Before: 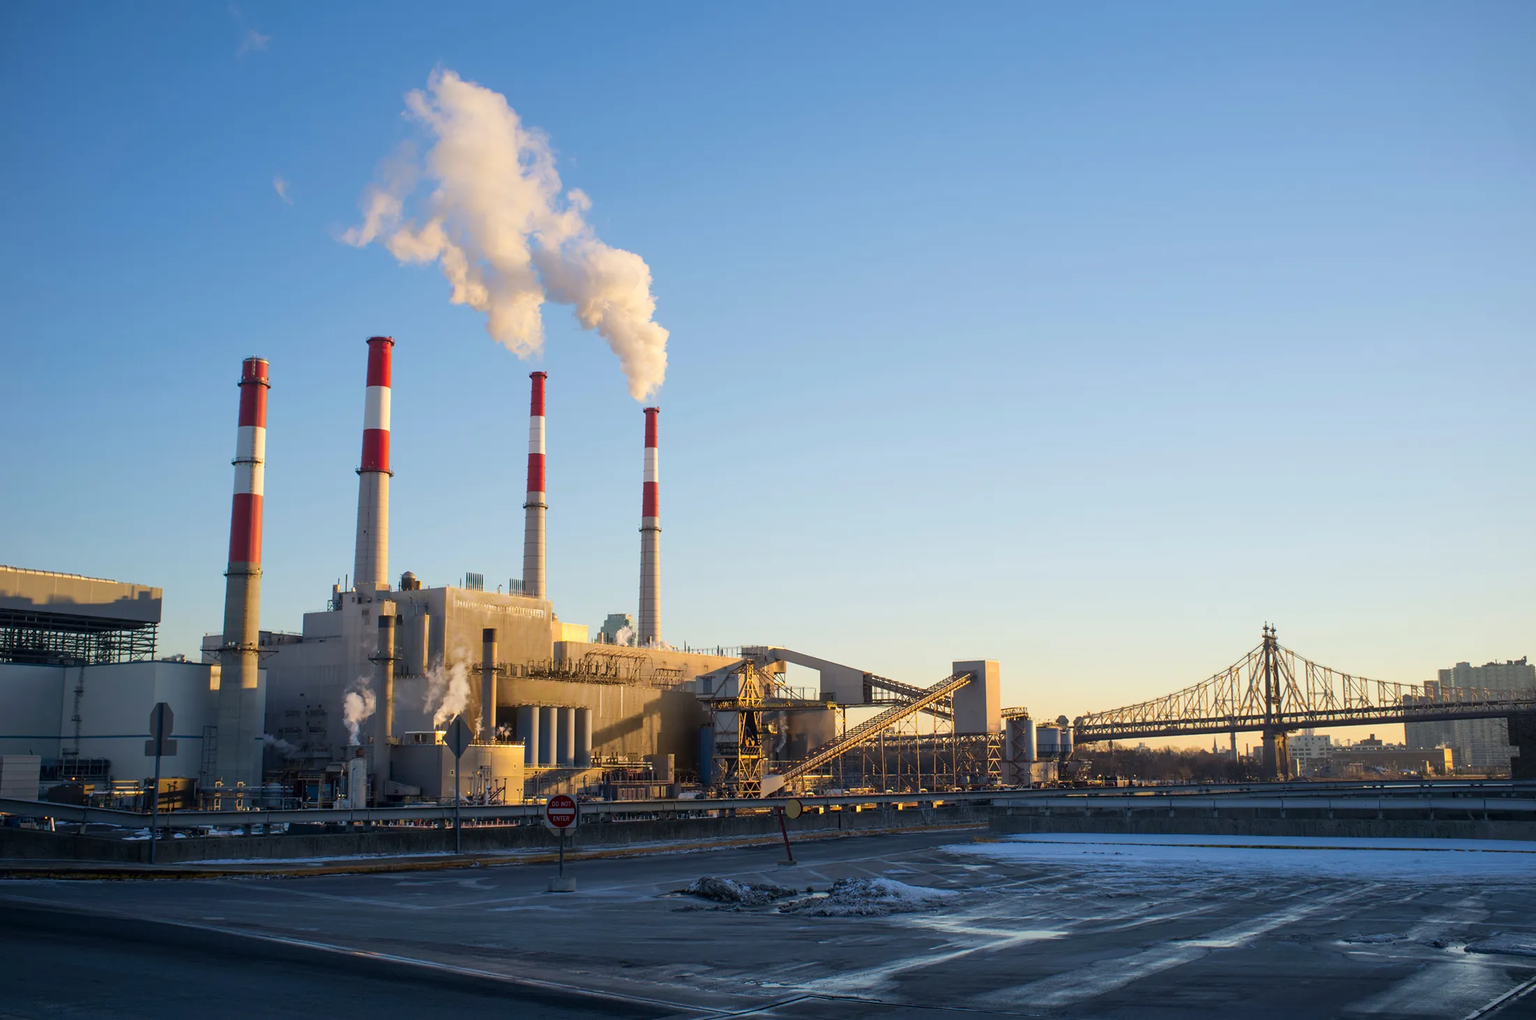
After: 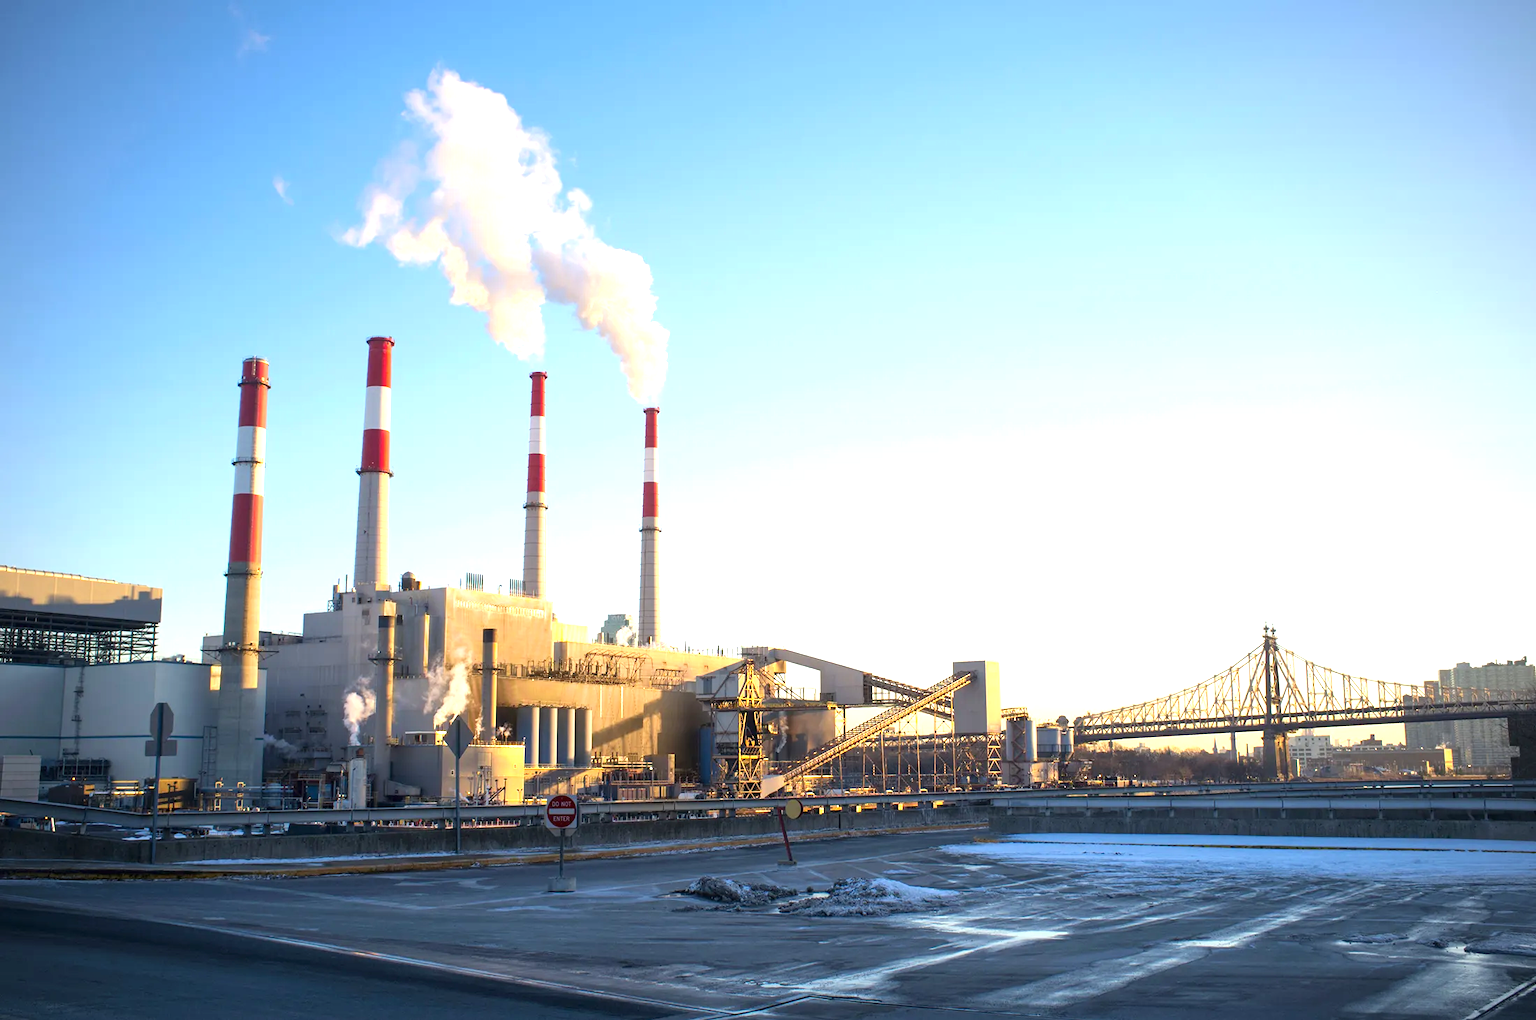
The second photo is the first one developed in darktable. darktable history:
vignetting: fall-off radius 61.01%, brightness -0.435, saturation -0.209, center (-0.035, 0.148)
exposure: black level correction 0, exposure 1.095 EV, compensate highlight preservation false
